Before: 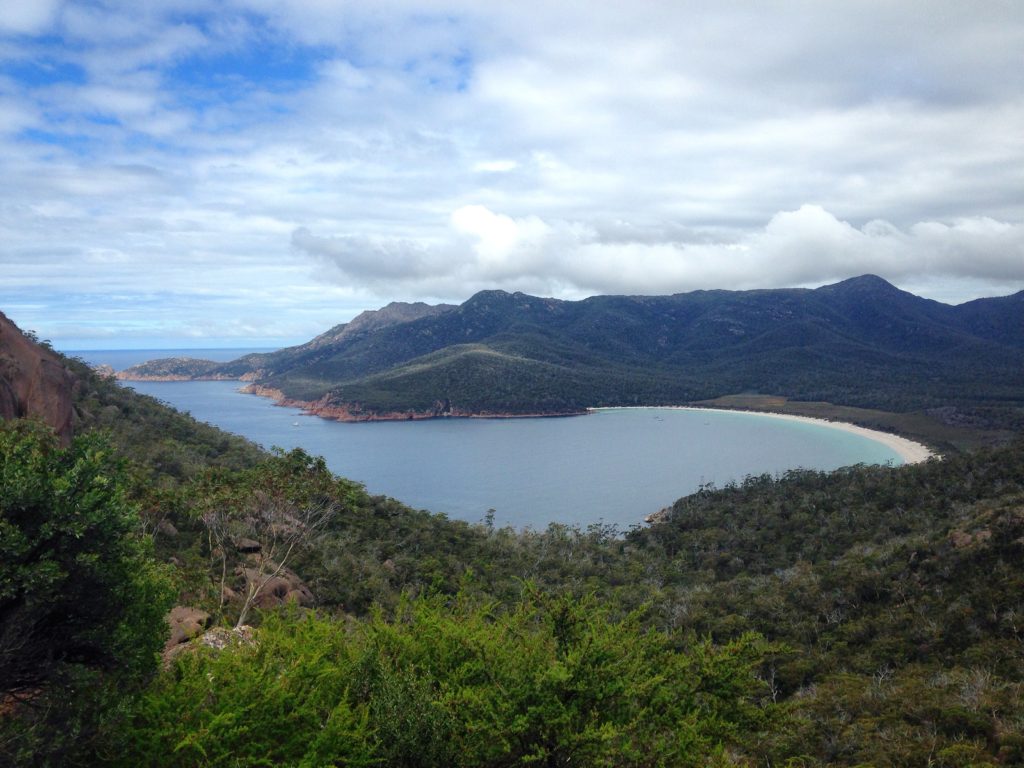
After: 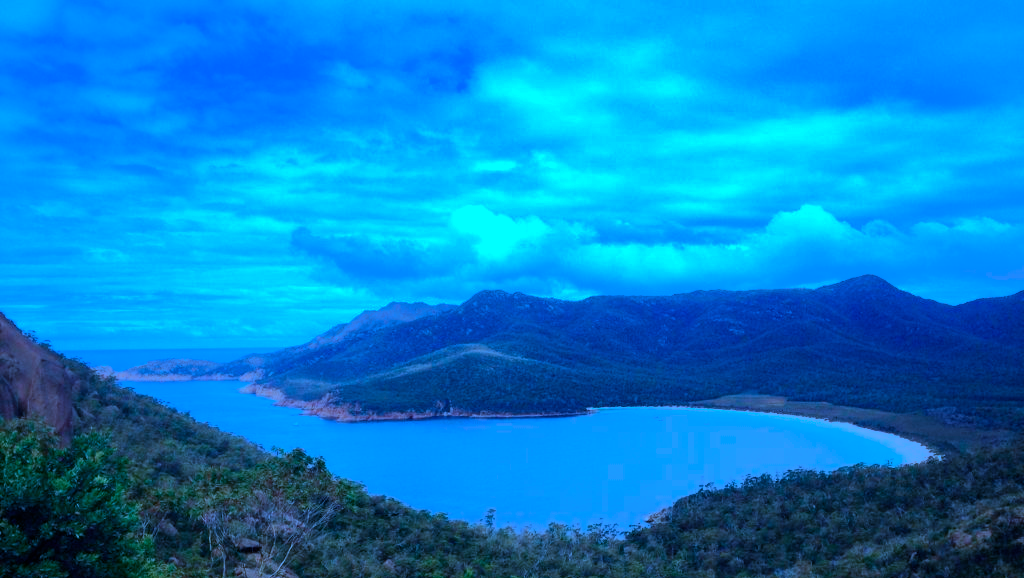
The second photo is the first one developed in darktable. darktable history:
shadows and highlights: shadows -19.16, highlights -73.2
color calibration: illuminant as shot in camera, x 0.461, y 0.42, temperature 2687.04 K
crop: bottom 24.684%
